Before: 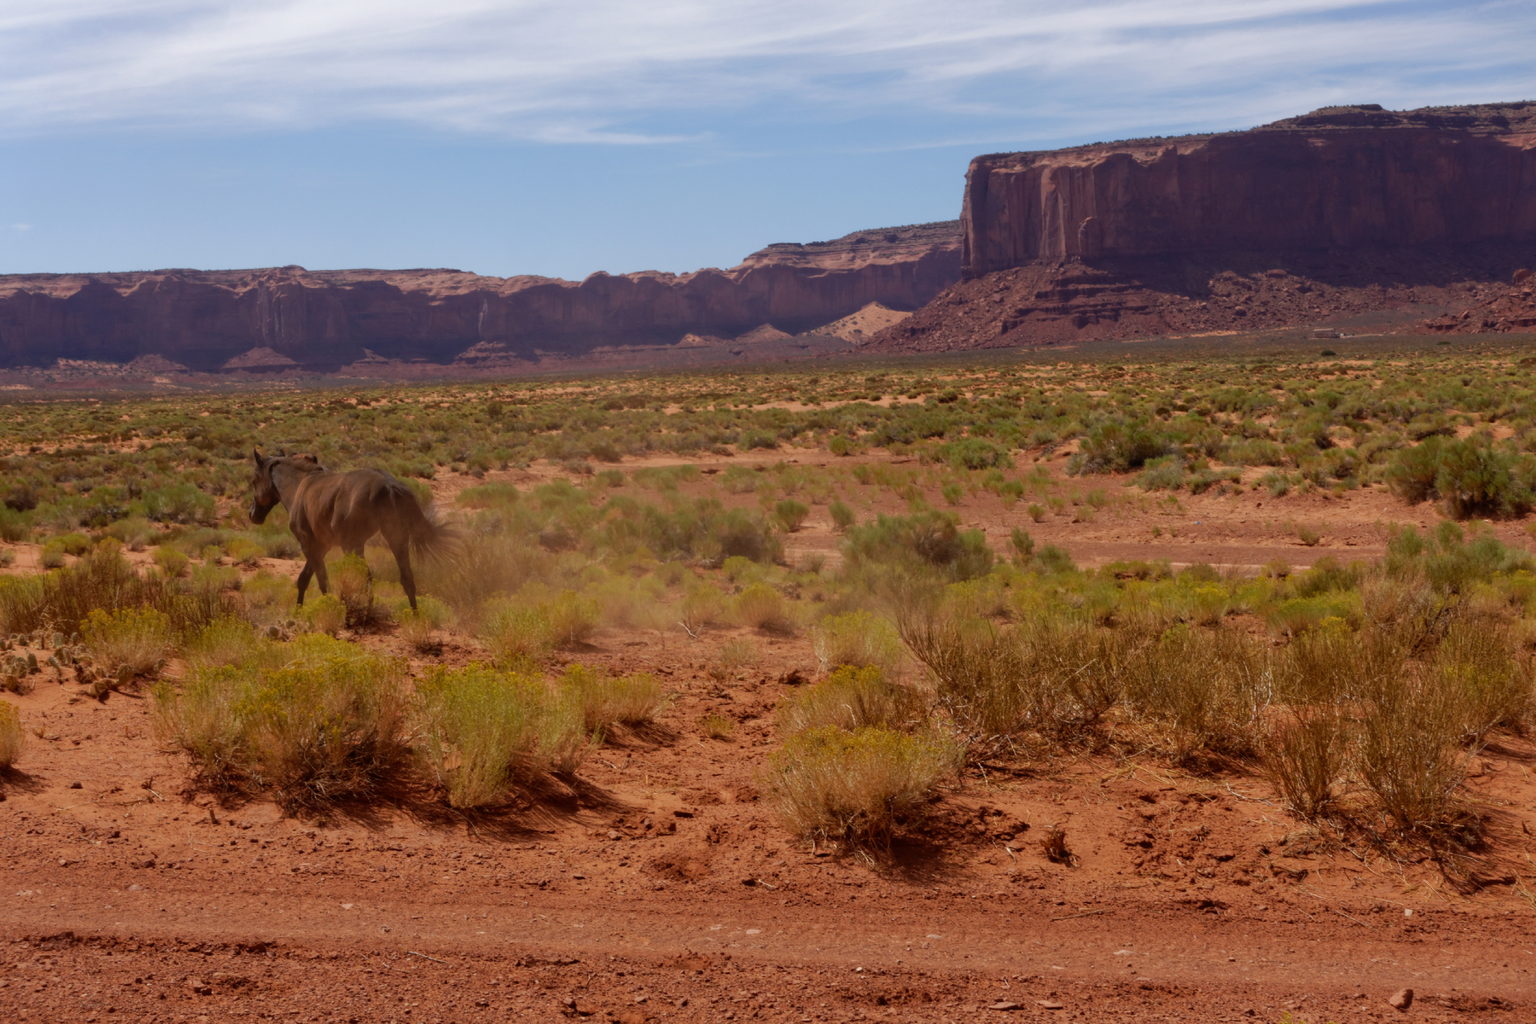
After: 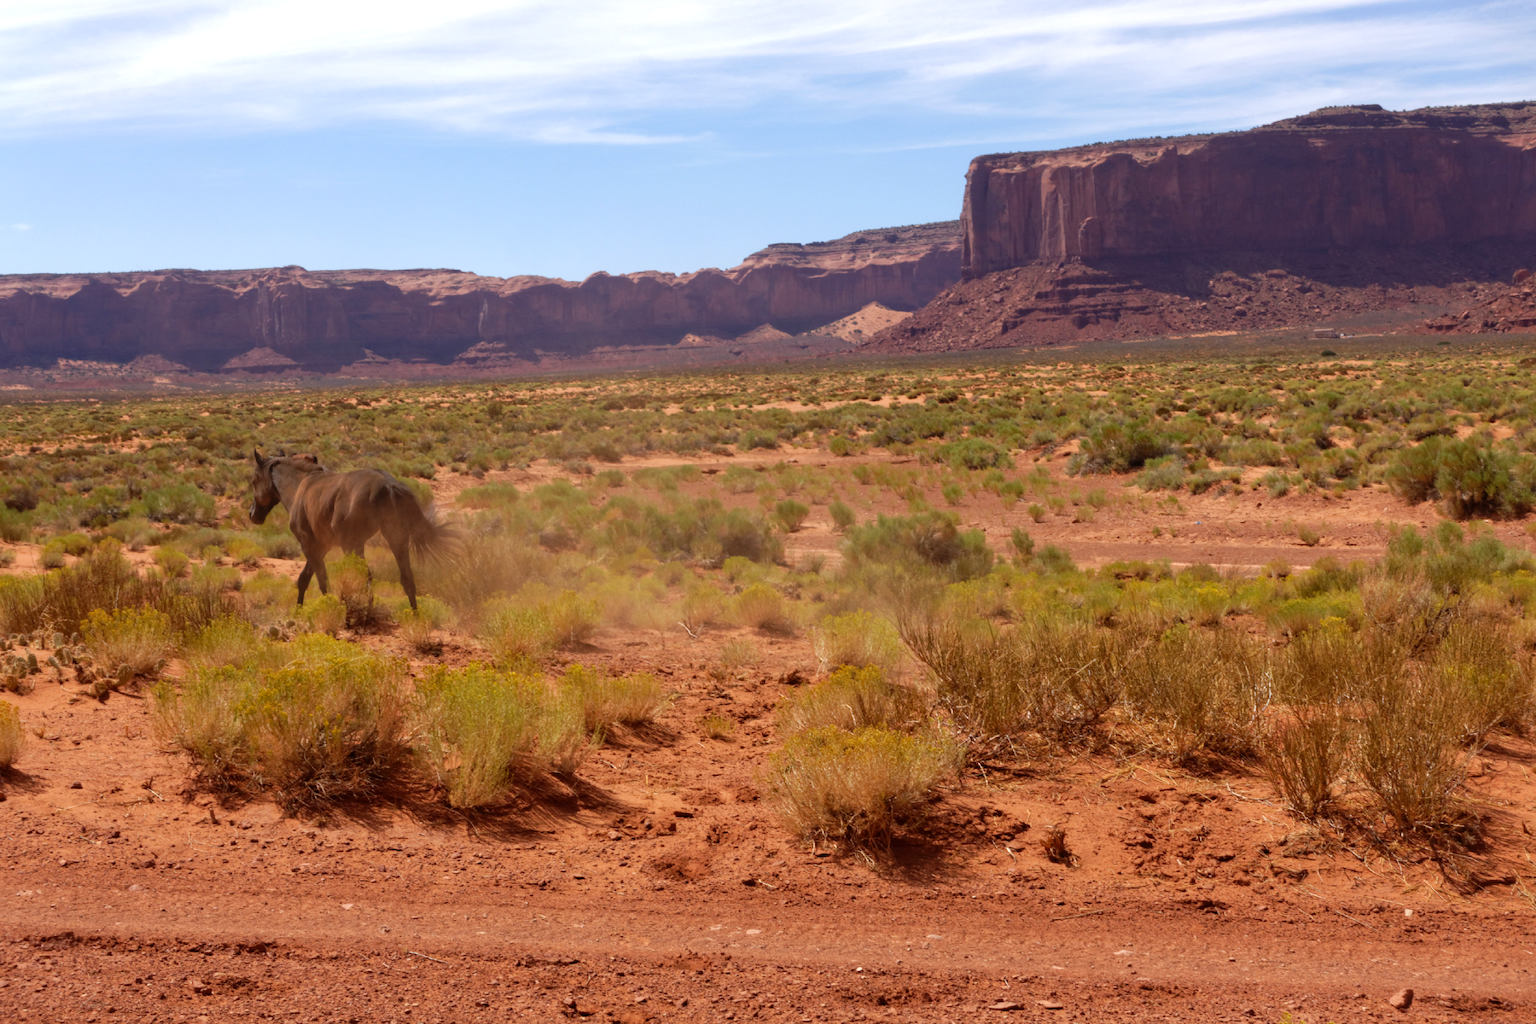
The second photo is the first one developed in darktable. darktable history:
exposure: exposure 0.58 EV, compensate highlight preservation false
